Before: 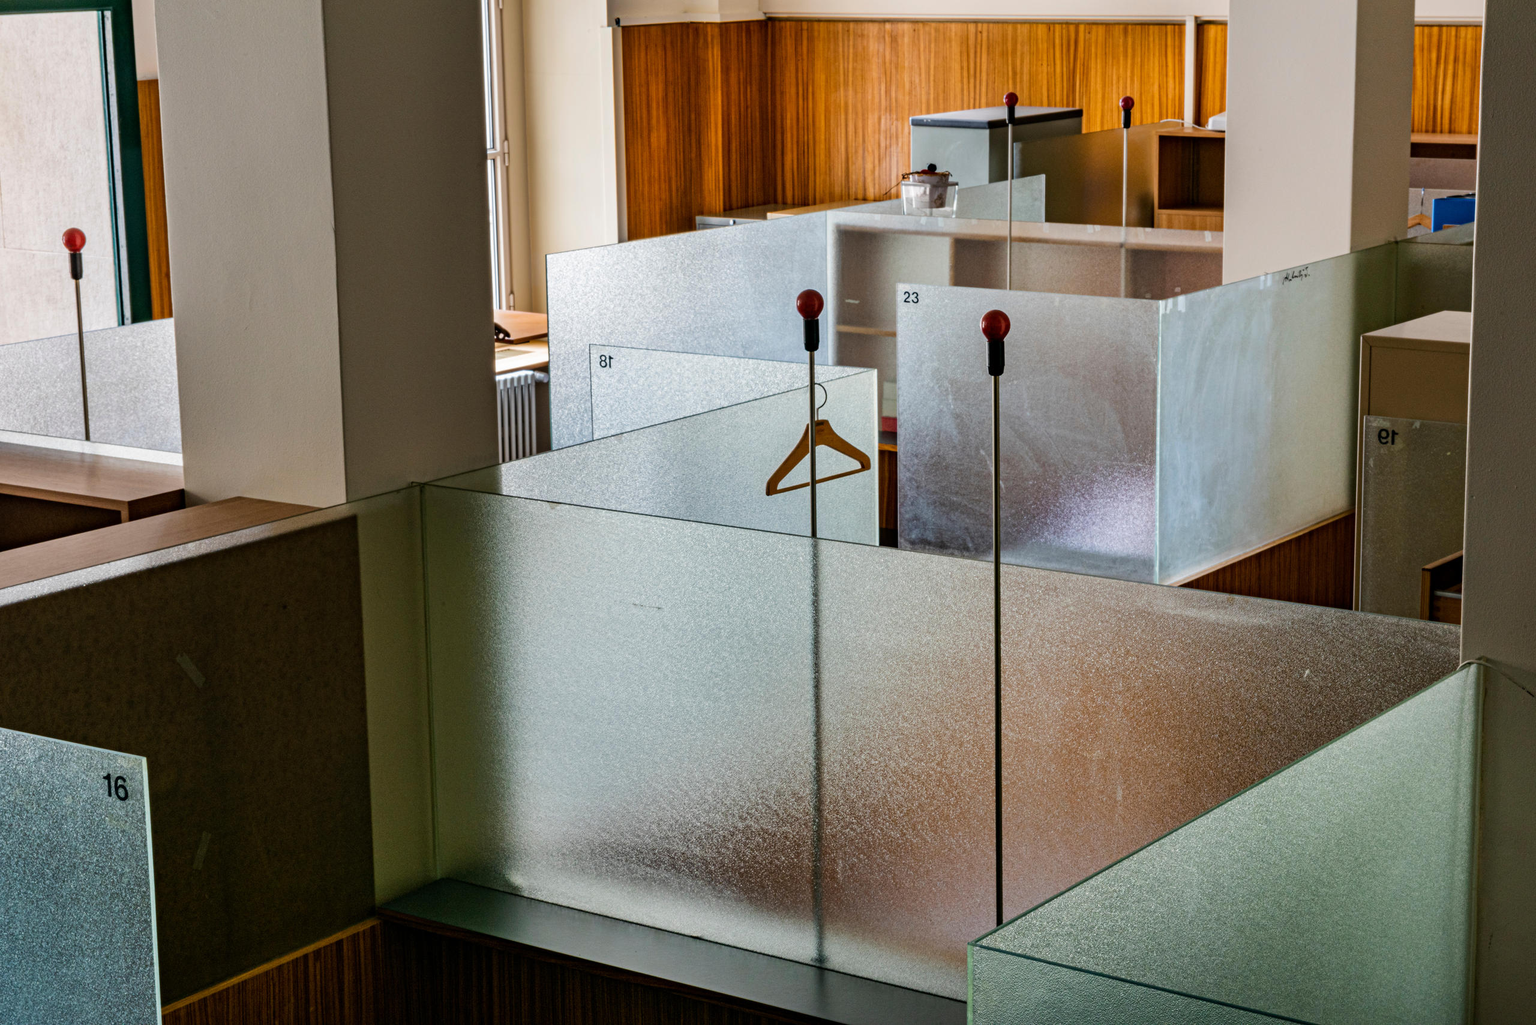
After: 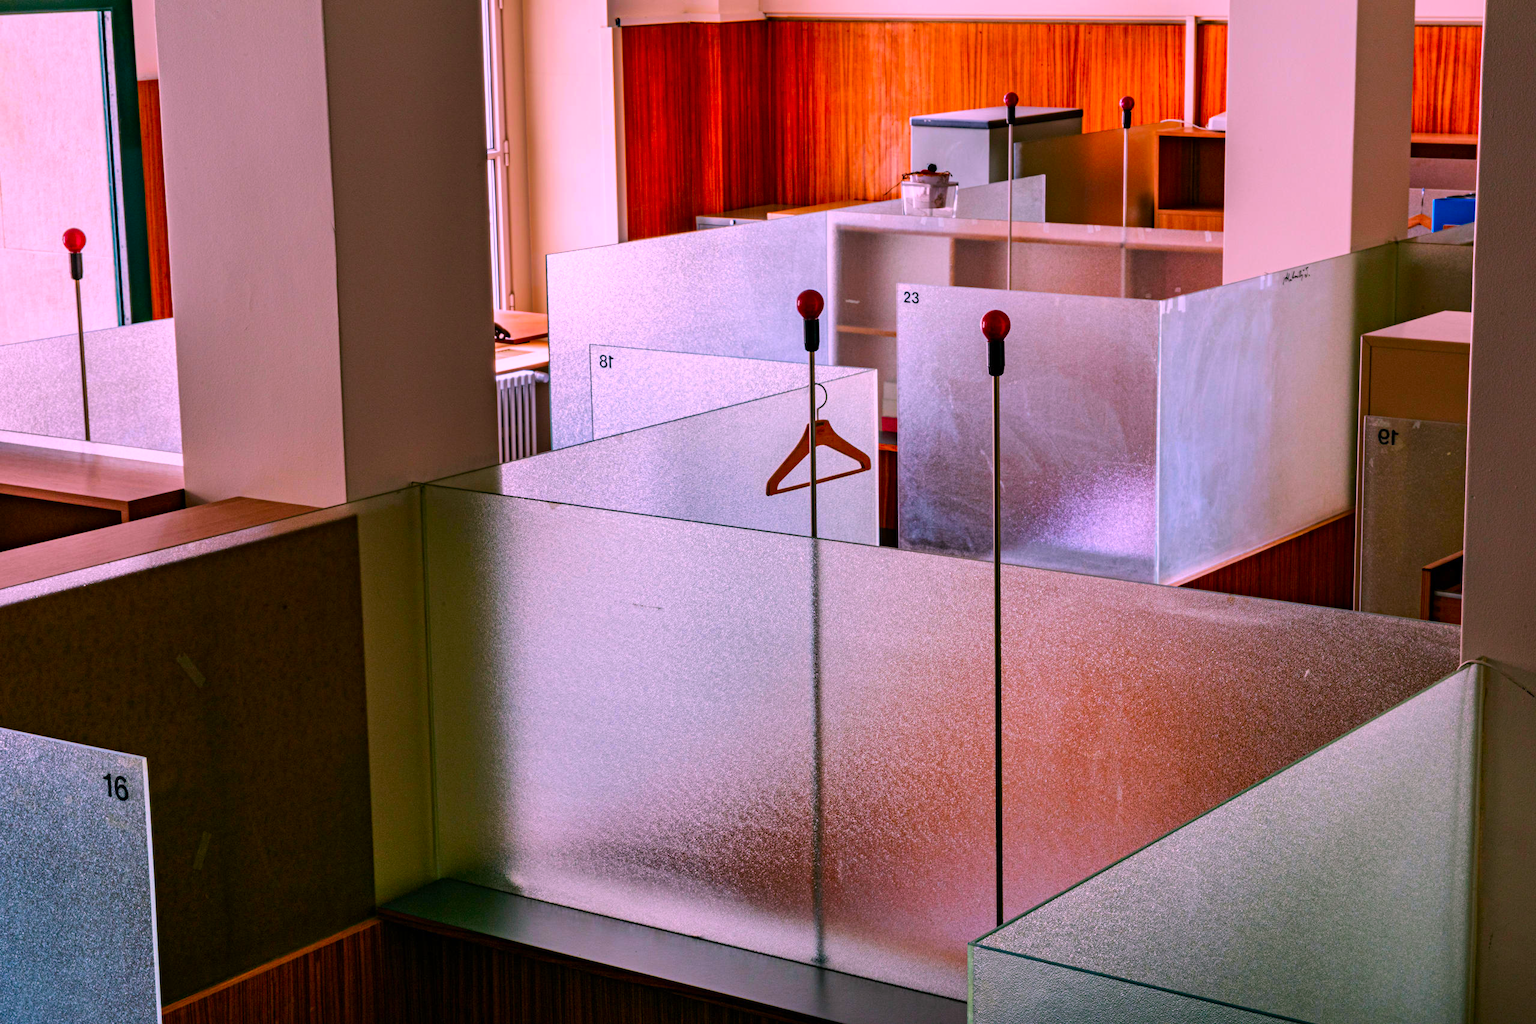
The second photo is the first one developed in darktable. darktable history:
color correction: highlights a* 19.14, highlights b* -11.59, saturation 1.69
